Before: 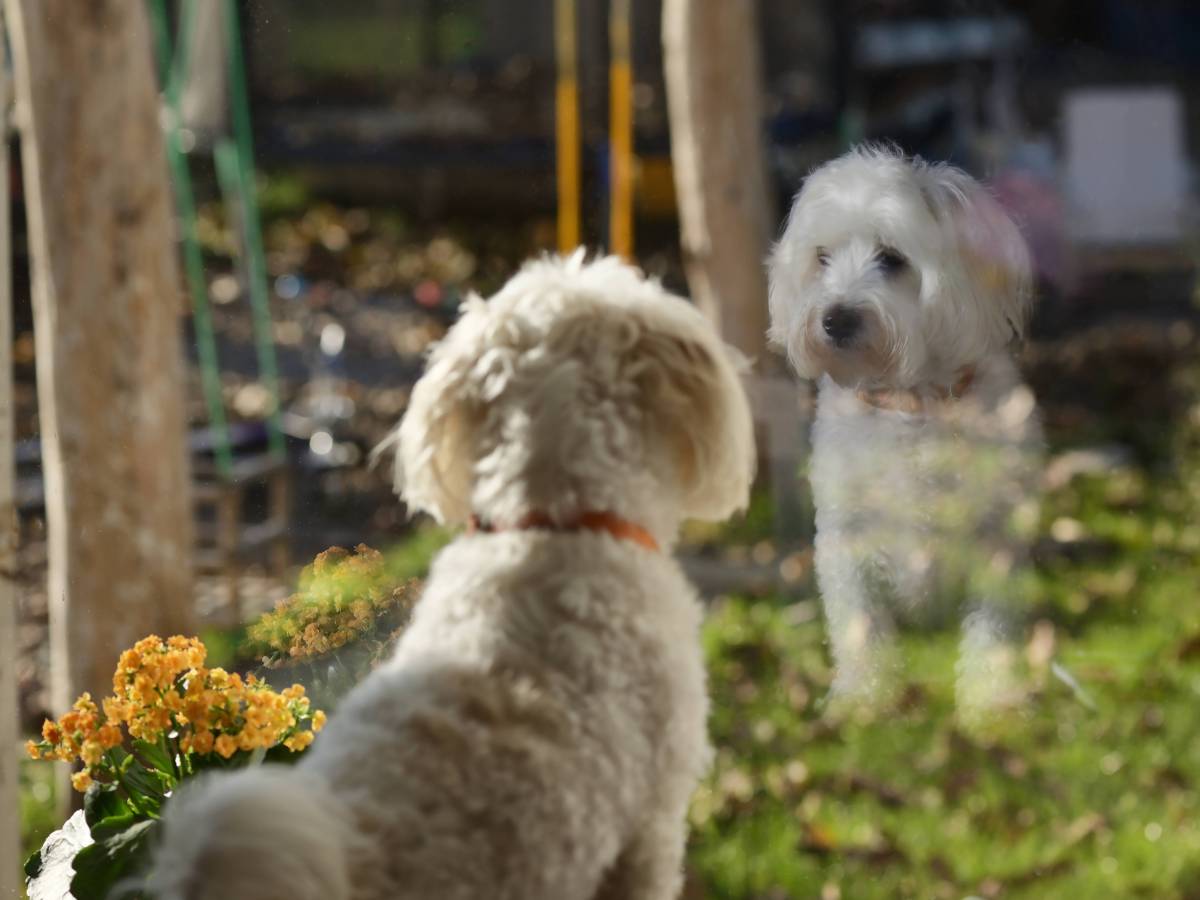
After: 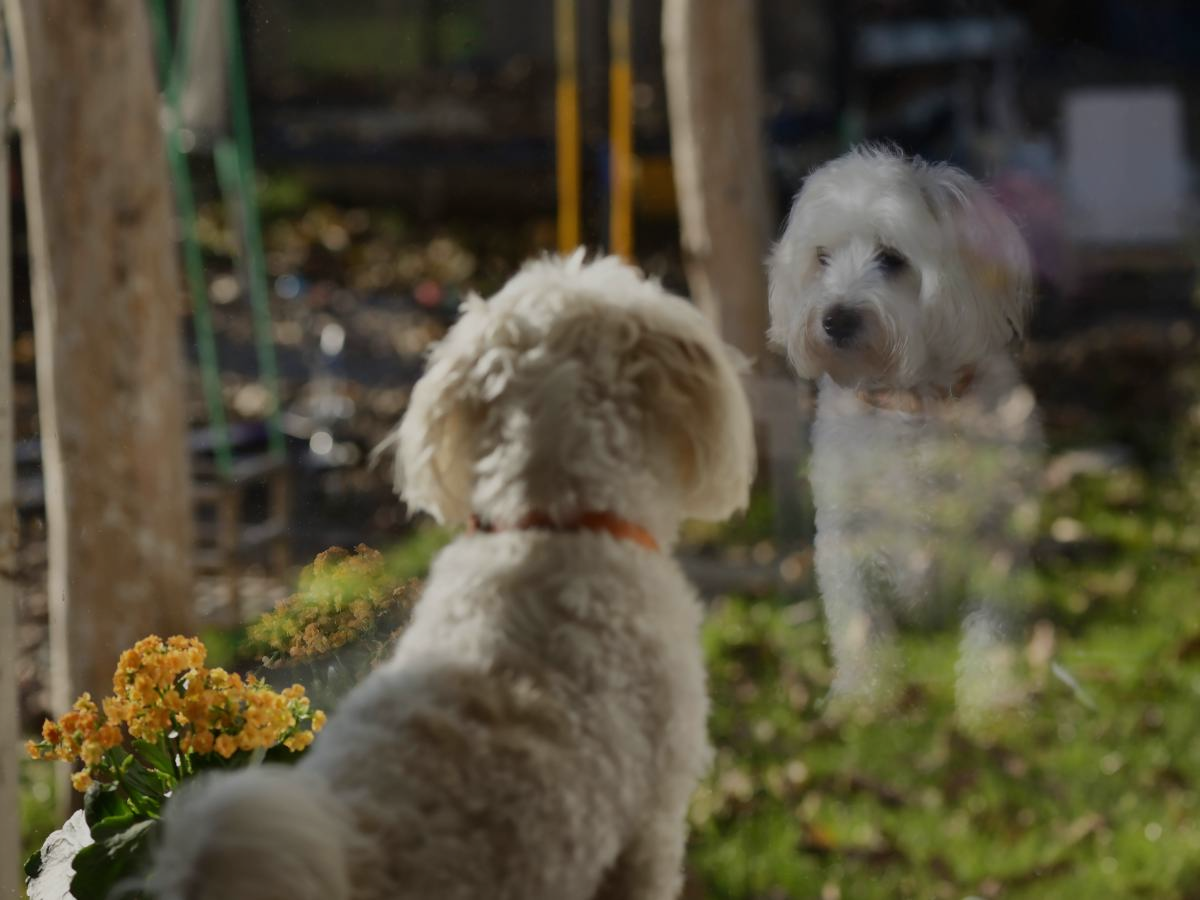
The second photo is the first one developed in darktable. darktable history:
exposure: black level correction 0, exposure -0.702 EV, compensate exposure bias true, compensate highlight preservation false
